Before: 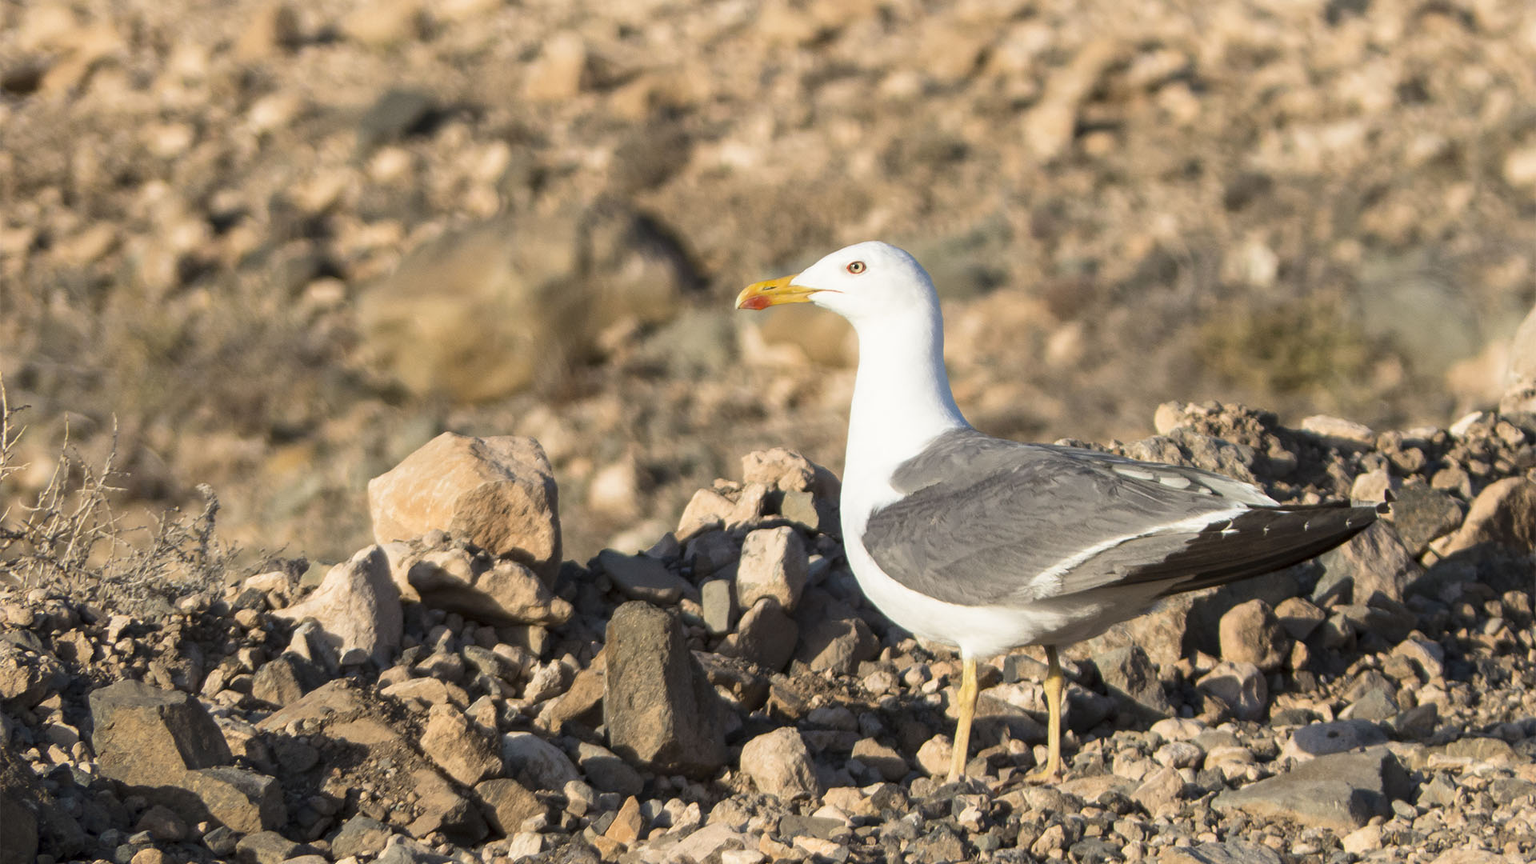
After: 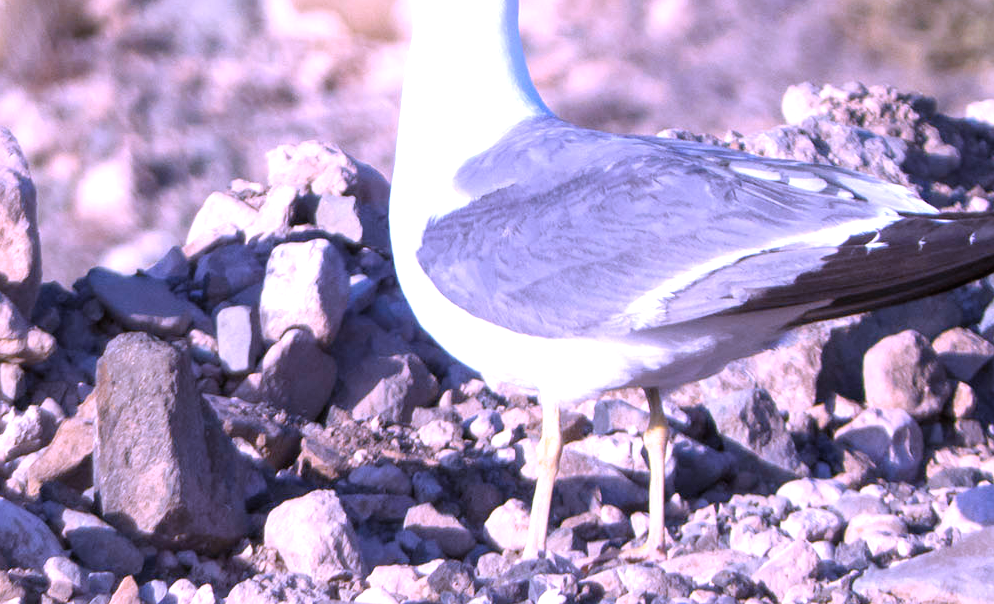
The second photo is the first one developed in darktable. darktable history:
crop: left 34.479%, top 38.822%, right 13.718%, bottom 5.172%
levels: levels [0.018, 0.493, 1]
exposure: black level correction 0, exposure 0.7 EV, compensate exposure bias true, compensate highlight preservation false
contrast equalizer: octaves 7, y [[0.6 ×6], [0.55 ×6], [0 ×6], [0 ×6], [0 ×6]], mix -0.2
white balance: red 0.98, blue 1.61
